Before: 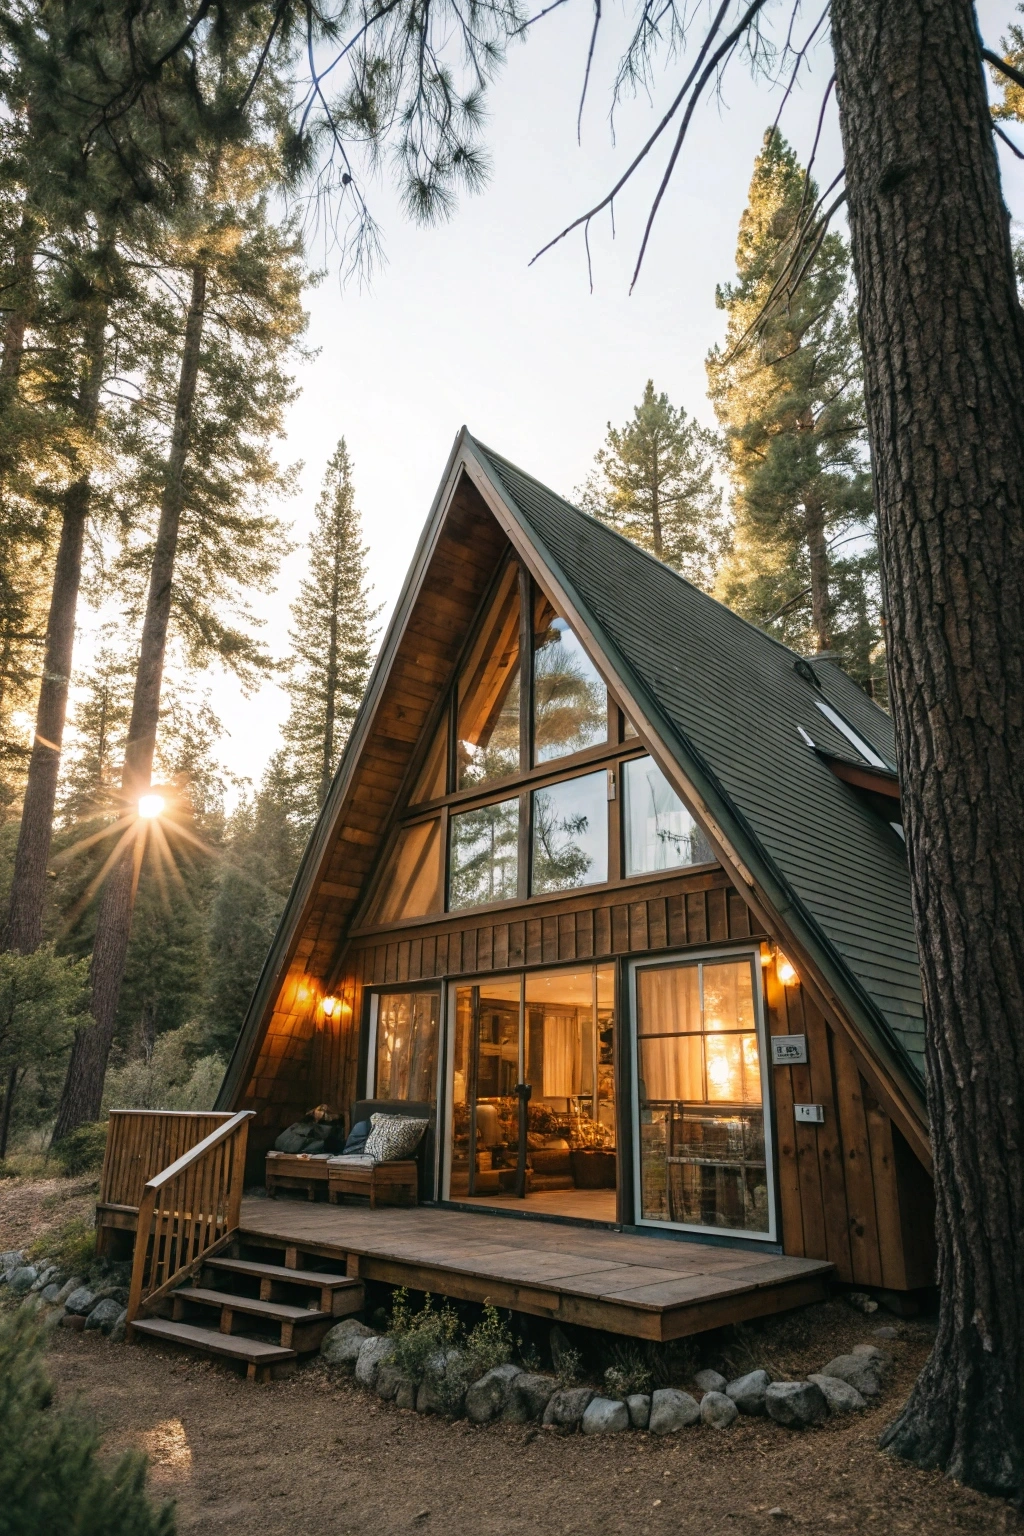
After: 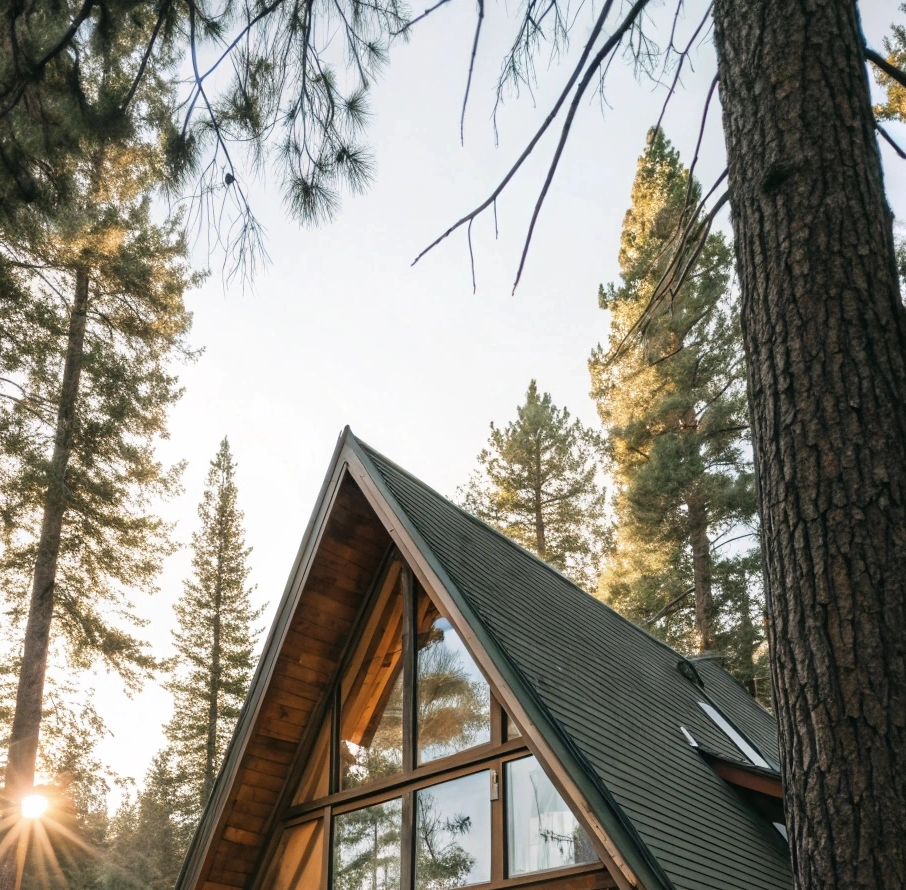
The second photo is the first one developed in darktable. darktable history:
crop and rotate: left 11.512%, bottom 42.013%
color correction: highlights b* -0.023, saturation 0.98
